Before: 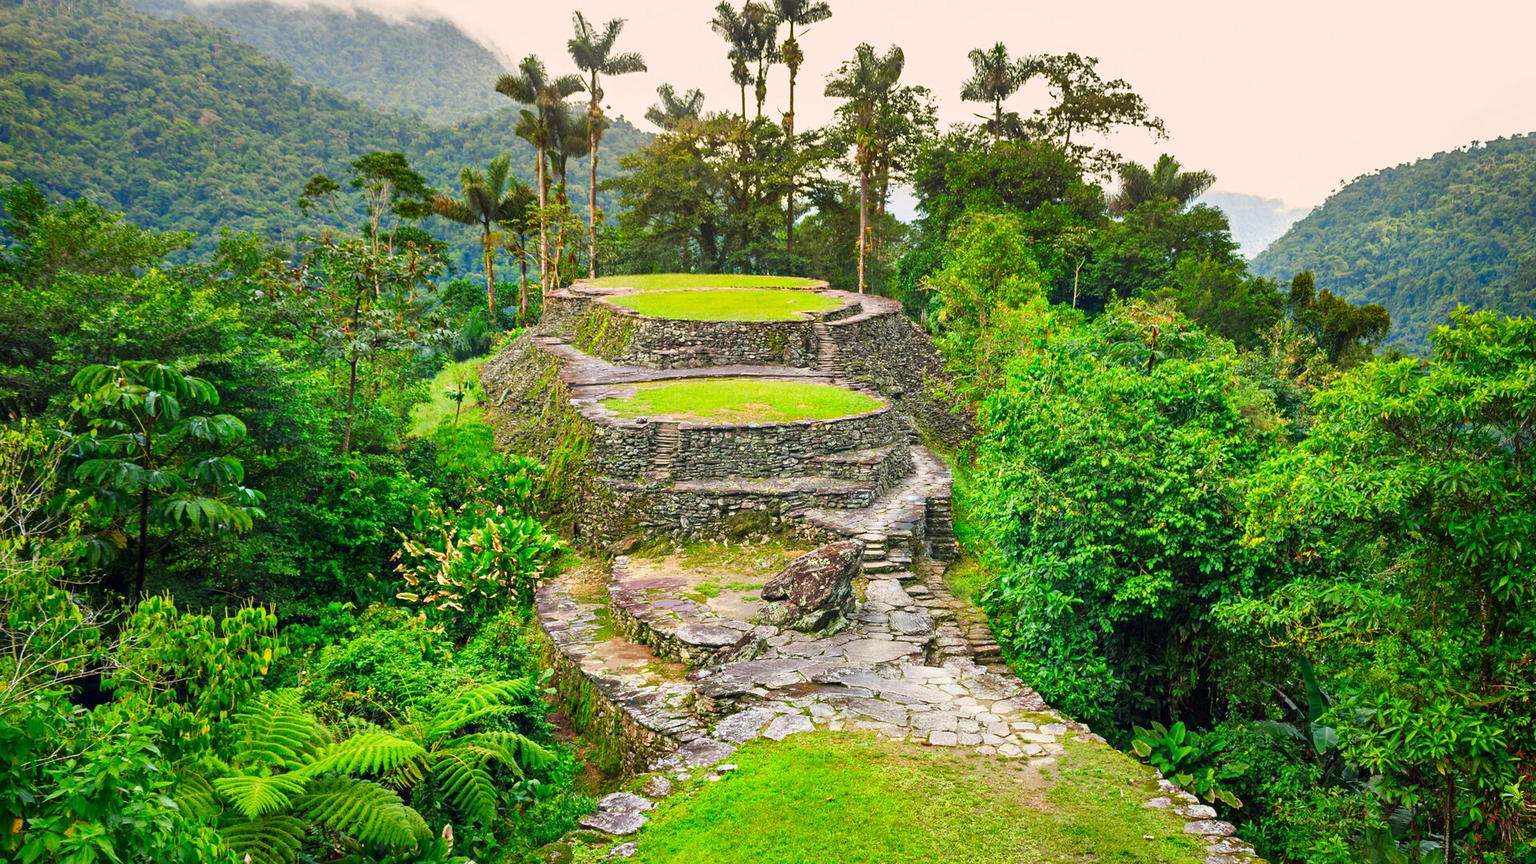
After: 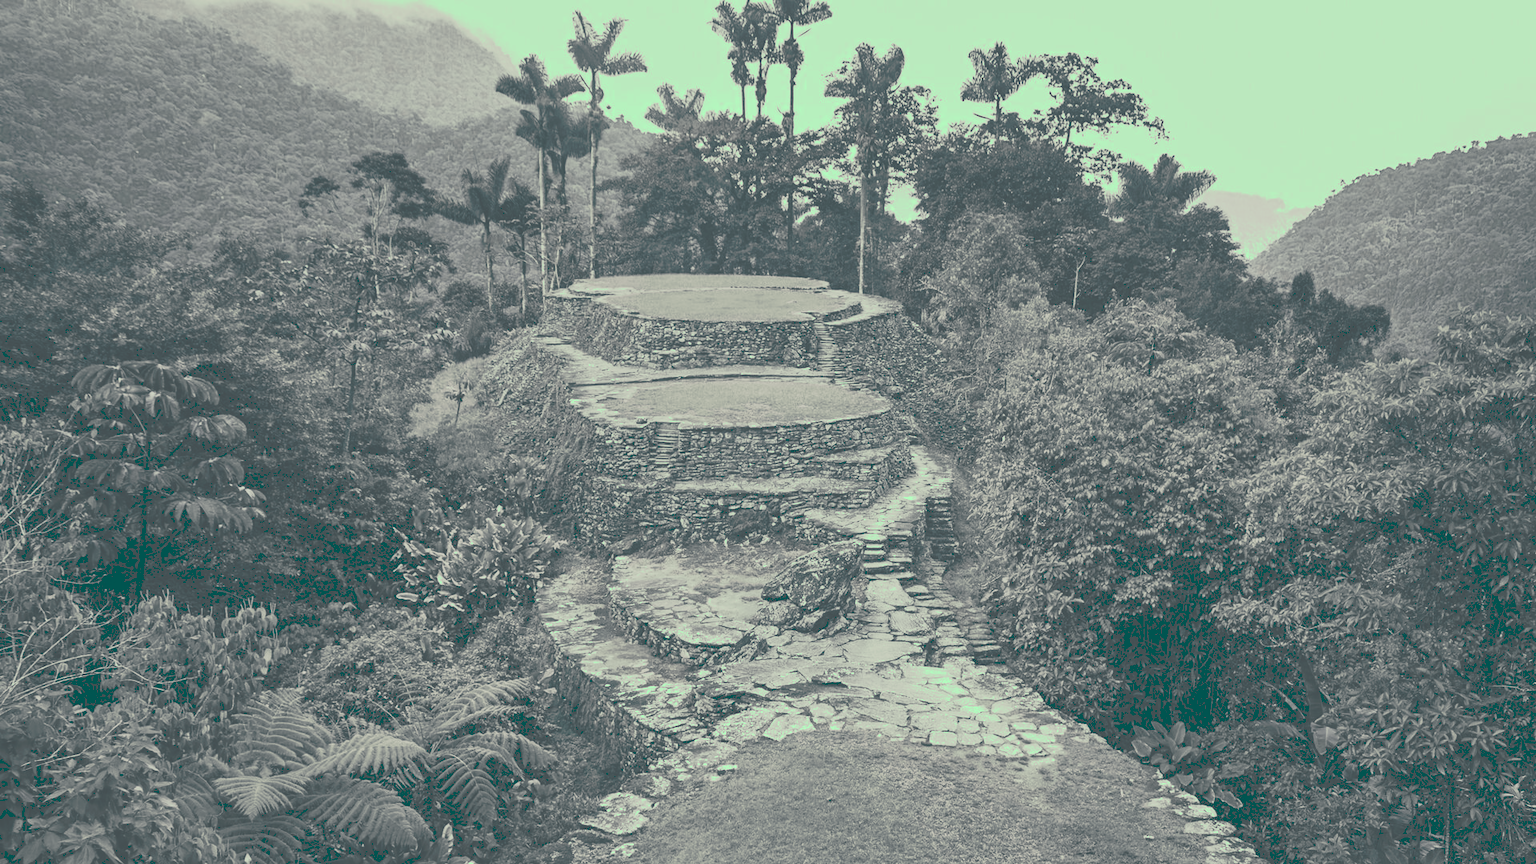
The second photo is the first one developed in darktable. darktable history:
tone curve: curves: ch0 [(0, 0) (0.003, 0.313) (0.011, 0.317) (0.025, 0.317) (0.044, 0.322) (0.069, 0.327) (0.1, 0.335) (0.136, 0.347) (0.177, 0.364) (0.224, 0.384) (0.277, 0.421) (0.335, 0.459) (0.399, 0.501) (0.468, 0.554) (0.543, 0.611) (0.623, 0.679) (0.709, 0.751) (0.801, 0.804) (0.898, 0.844) (1, 1)], preserve colors none
color look up table: target L [96.32, 85.82, 85.3, 79.34, 77.87, 71.18, 60.09, 57.87, 45.05, 52.27, 46.21, 36.18, 24.13, 11.86, 203.48, 76.49, 54.89, 60.94, 57.76, 59.54, 45.15, 26.61, 32.88, 27.75, 11.28, 7.296, 97.99, 84.56, 96.49, 81.69, 73.77, 85.3, 90.82, 69.05, 66.63, 45.85, 37.84, 55.74, 31.02, 13.15, 91.03, 99.3, 86.02, 80.24, 74.42, 59.51, 55.37, 59.11, 34.69], target a [-26.49, -6.396, -5.406, -5.841, -5.749, -2.814, -3.149, -2.399, -3.689, -2.978, -4.06, -3.941, -6.992, -19.27, 0, -5.182, -3.047, -2.437, -2.954, -3.342, -3.105, -6.076, -6.482, -5.952, -25.05, -21.43, -21.73, -5.341, -25.76, -5.106, -4.376, -5.406, -12.58, -3.834, -2.838, -3.285, -6.21, -3.413, -5.711, -22.23, -11.67, -12.14, -5.421, -5.185, -5.159, -3.489, -3.298, -2.373, -4.782], target b [28.44, 15.39, 14.65, 12.13, 11.38, 6.228, 3.158, 2.857, -0.568, 1.248, 0.299, -3.747, -4.286, -9.867, -0.002, 9.748, 1.845, 3.194, 2.678, 2.986, -0.393, -3.672, -2.919, -3.983, -10.12, -10.8, 30.01, 14.64, 28.71, 13.46, 7.263, 14.65, 20.23, 5.689, 4.381, -0.16, -1.784, 2.426, -4.162, -7.733, 19.48, 31.04, 14.63, 13.02, 7.736, 3.508, 1.884, 2.329, -2.592], num patches 49
